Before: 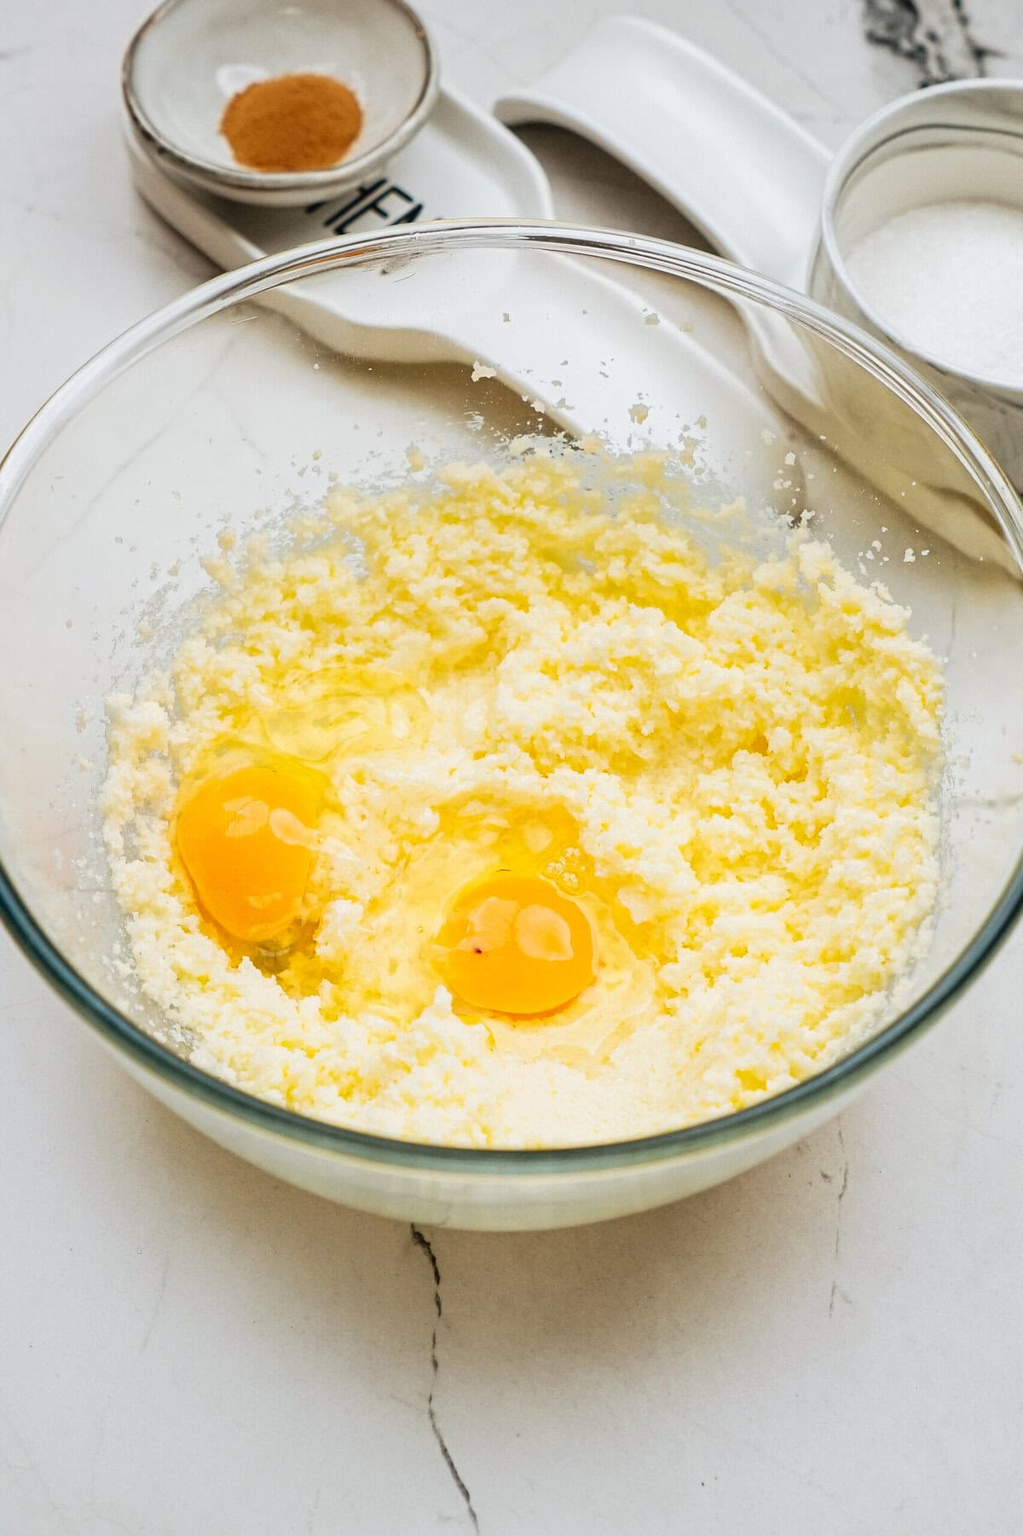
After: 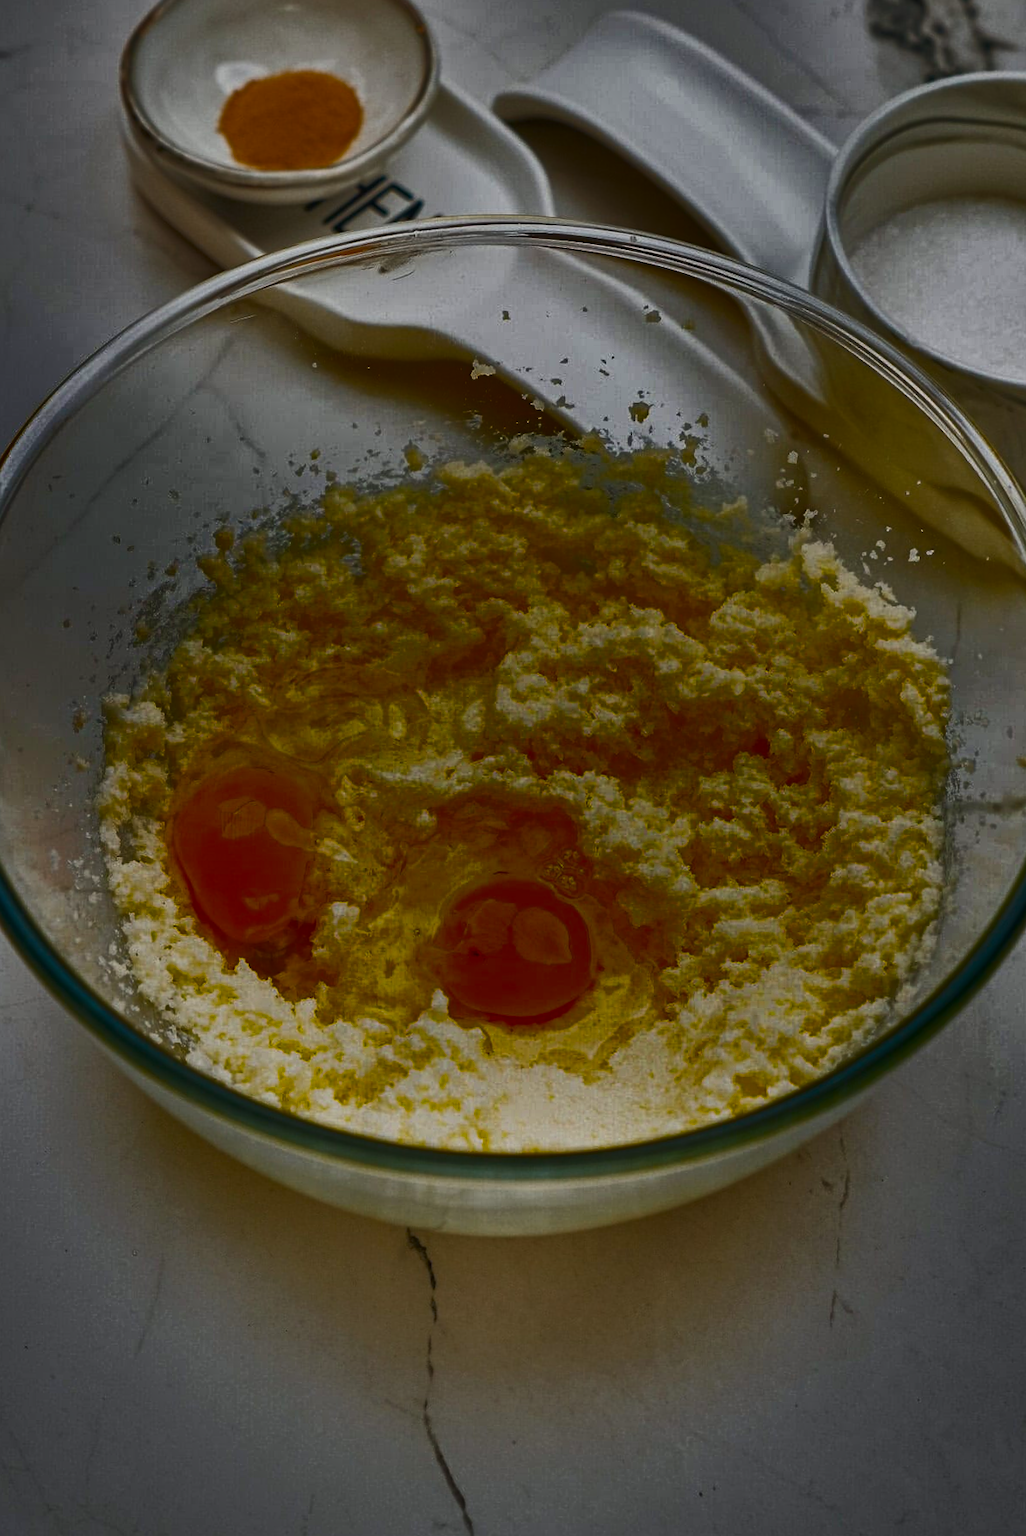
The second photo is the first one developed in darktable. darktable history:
contrast brightness saturation: contrast -0.05, saturation -0.41
rotate and perspective: rotation 0.192°, lens shift (horizontal) -0.015, crop left 0.005, crop right 0.996, crop top 0.006, crop bottom 0.99
color balance rgb: perceptual saturation grading › global saturation 25%, perceptual brilliance grading › mid-tones 10%, perceptual brilliance grading › shadows 15%, global vibrance 20%
shadows and highlights: radius 123.98, shadows 100, white point adjustment -3, highlights -100, highlights color adjustment 89.84%, soften with gaussian
